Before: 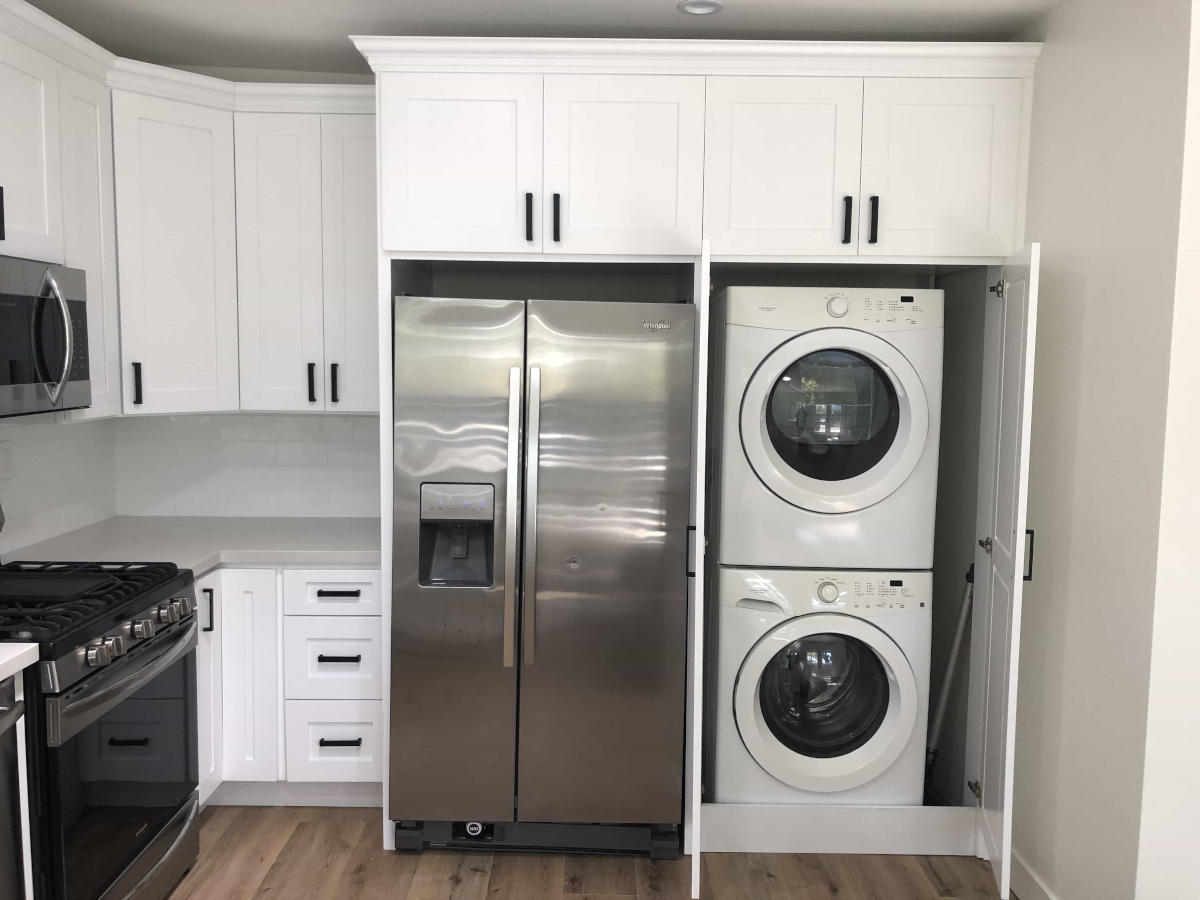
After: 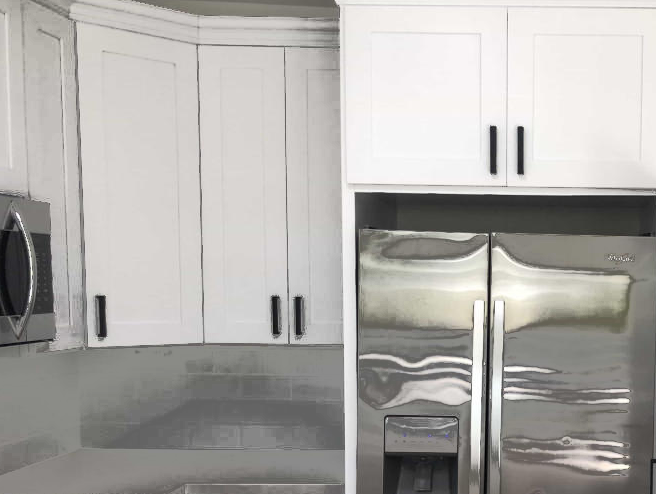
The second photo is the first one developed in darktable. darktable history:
crop and rotate: left 3.047%, top 7.509%, right 42.236%, bottom 37.598%
fill light: exposure -0.73 EV, center 0.69, width 2.2
